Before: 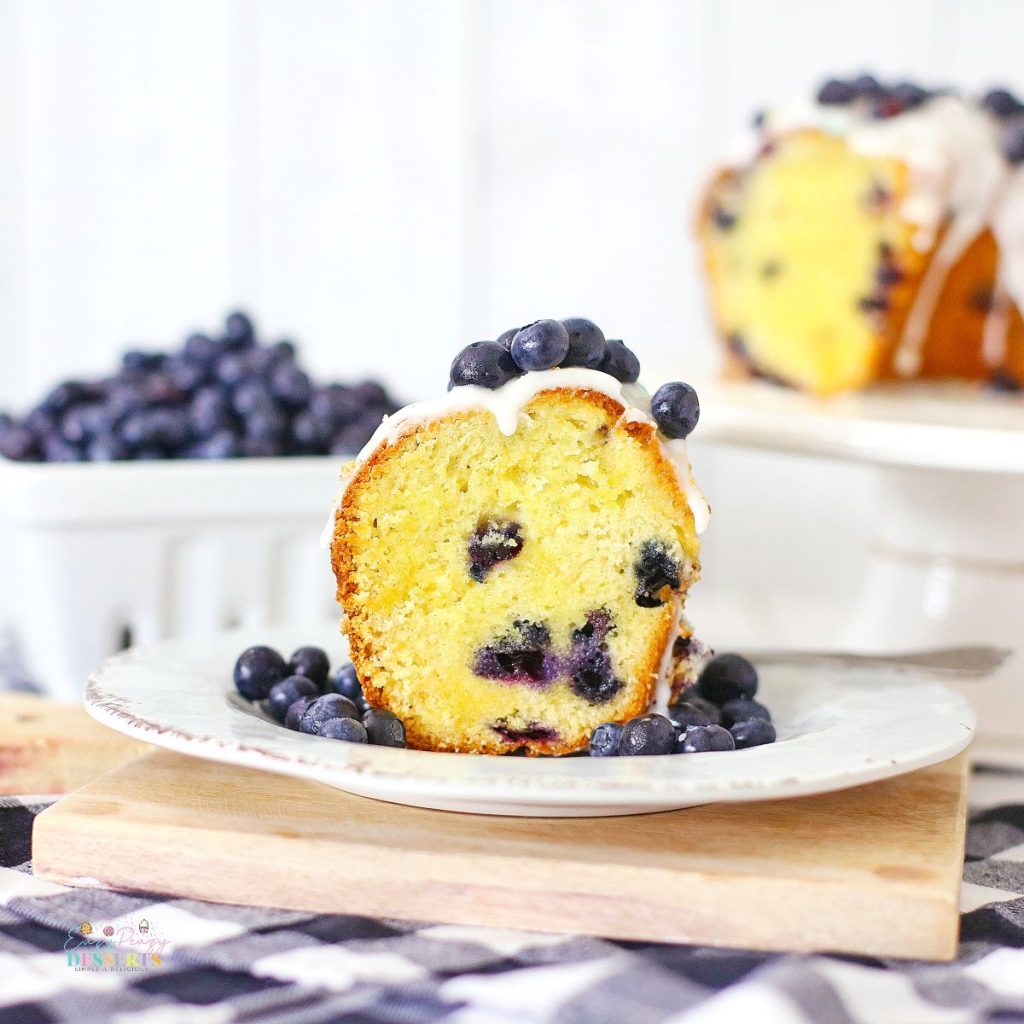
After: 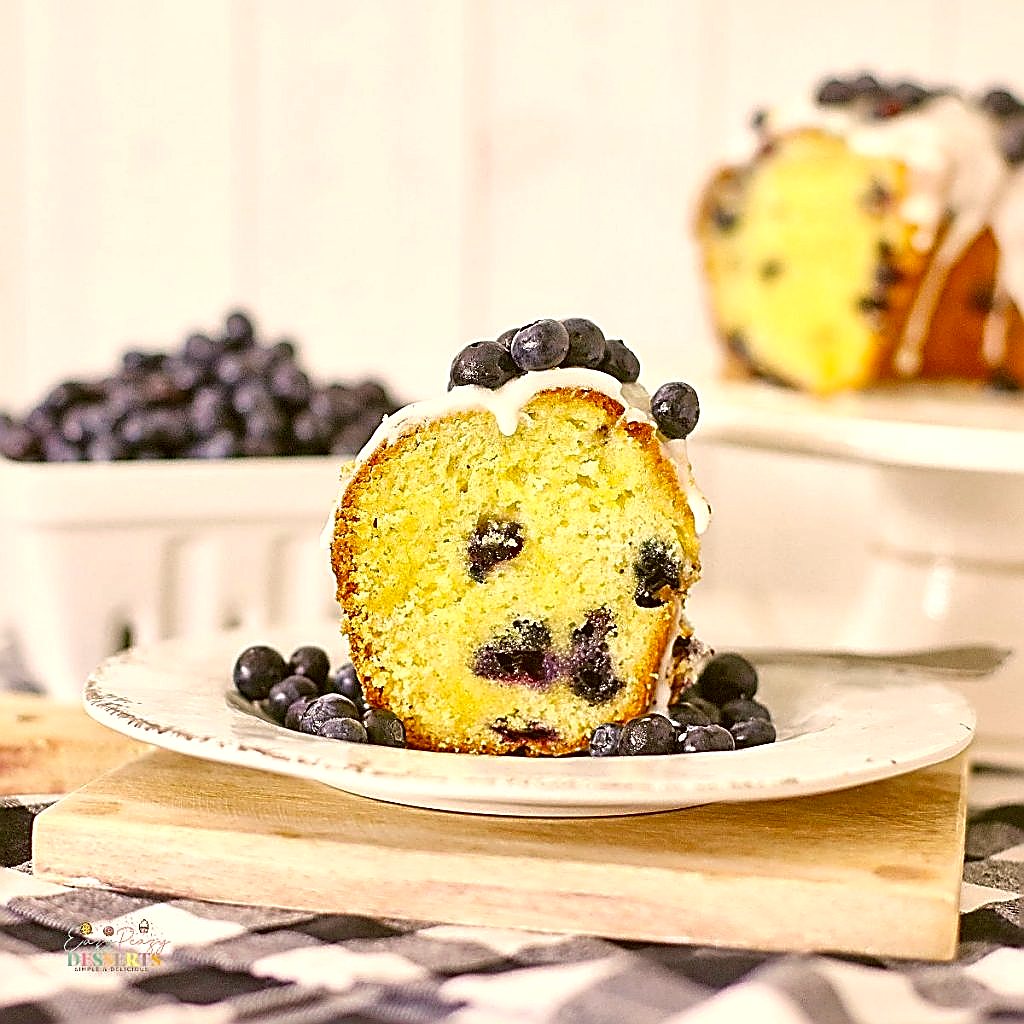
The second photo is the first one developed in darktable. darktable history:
color correction: highlights a* 8.23, highlights b* 14.9, shadows a* -0.545, shadows b* 27.28
local contrast: mode bilateral grid, contrast 21, coarseness 49, detail 162%, midtone range 0.2
sharpen: amount 1.843
